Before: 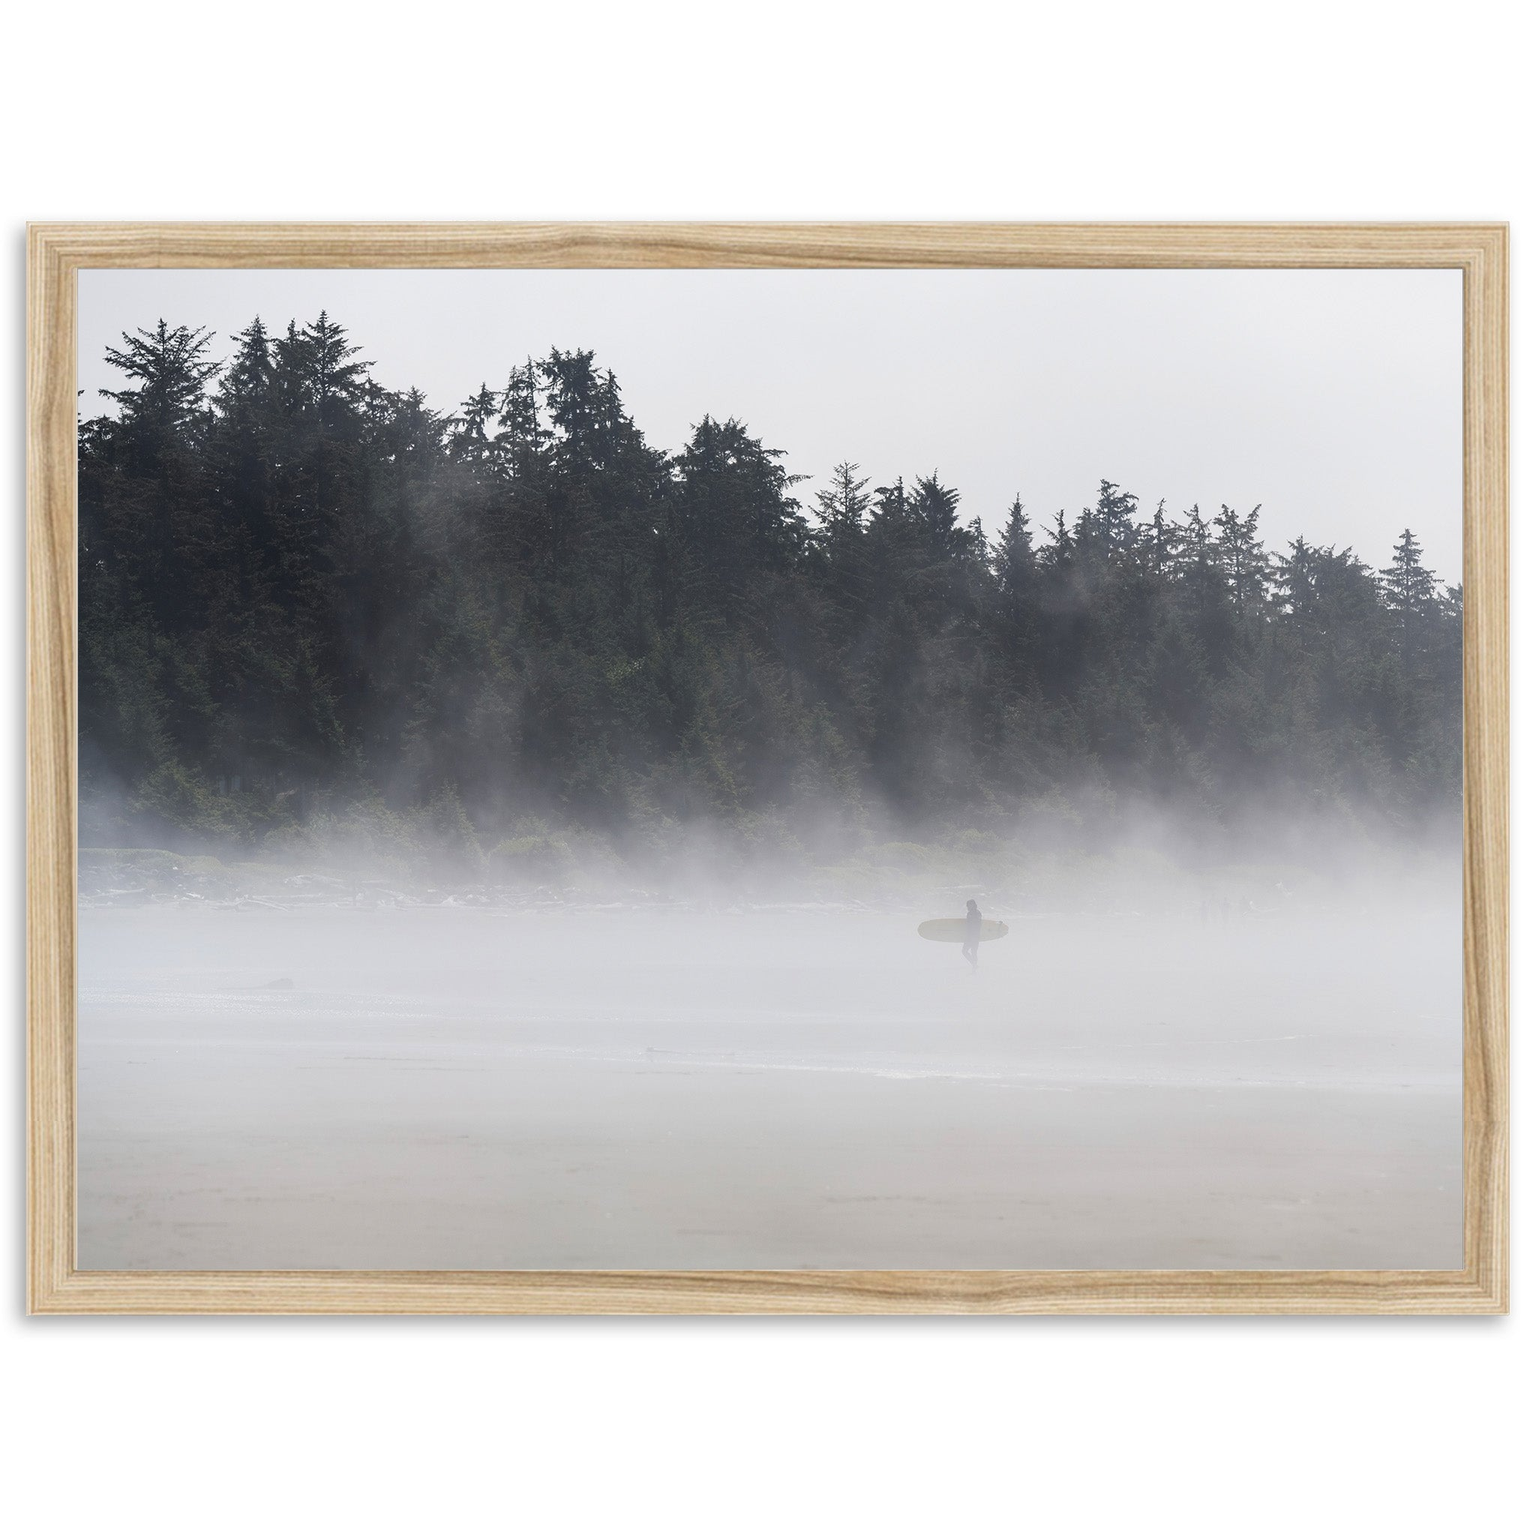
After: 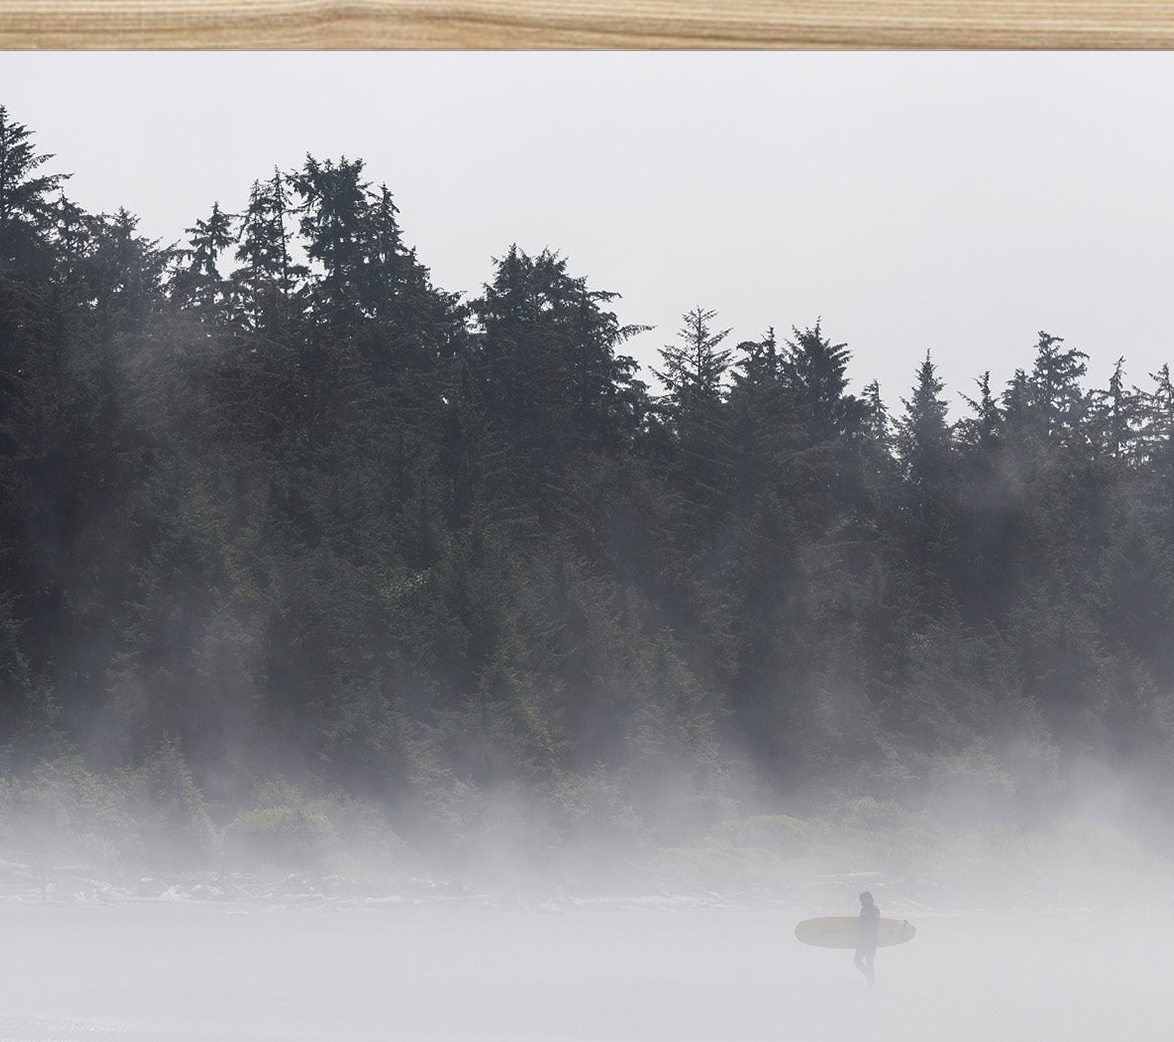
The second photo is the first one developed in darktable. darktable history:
crop: left 20.977%, top 15.047%, right 21.65%, bottom 34.064%
